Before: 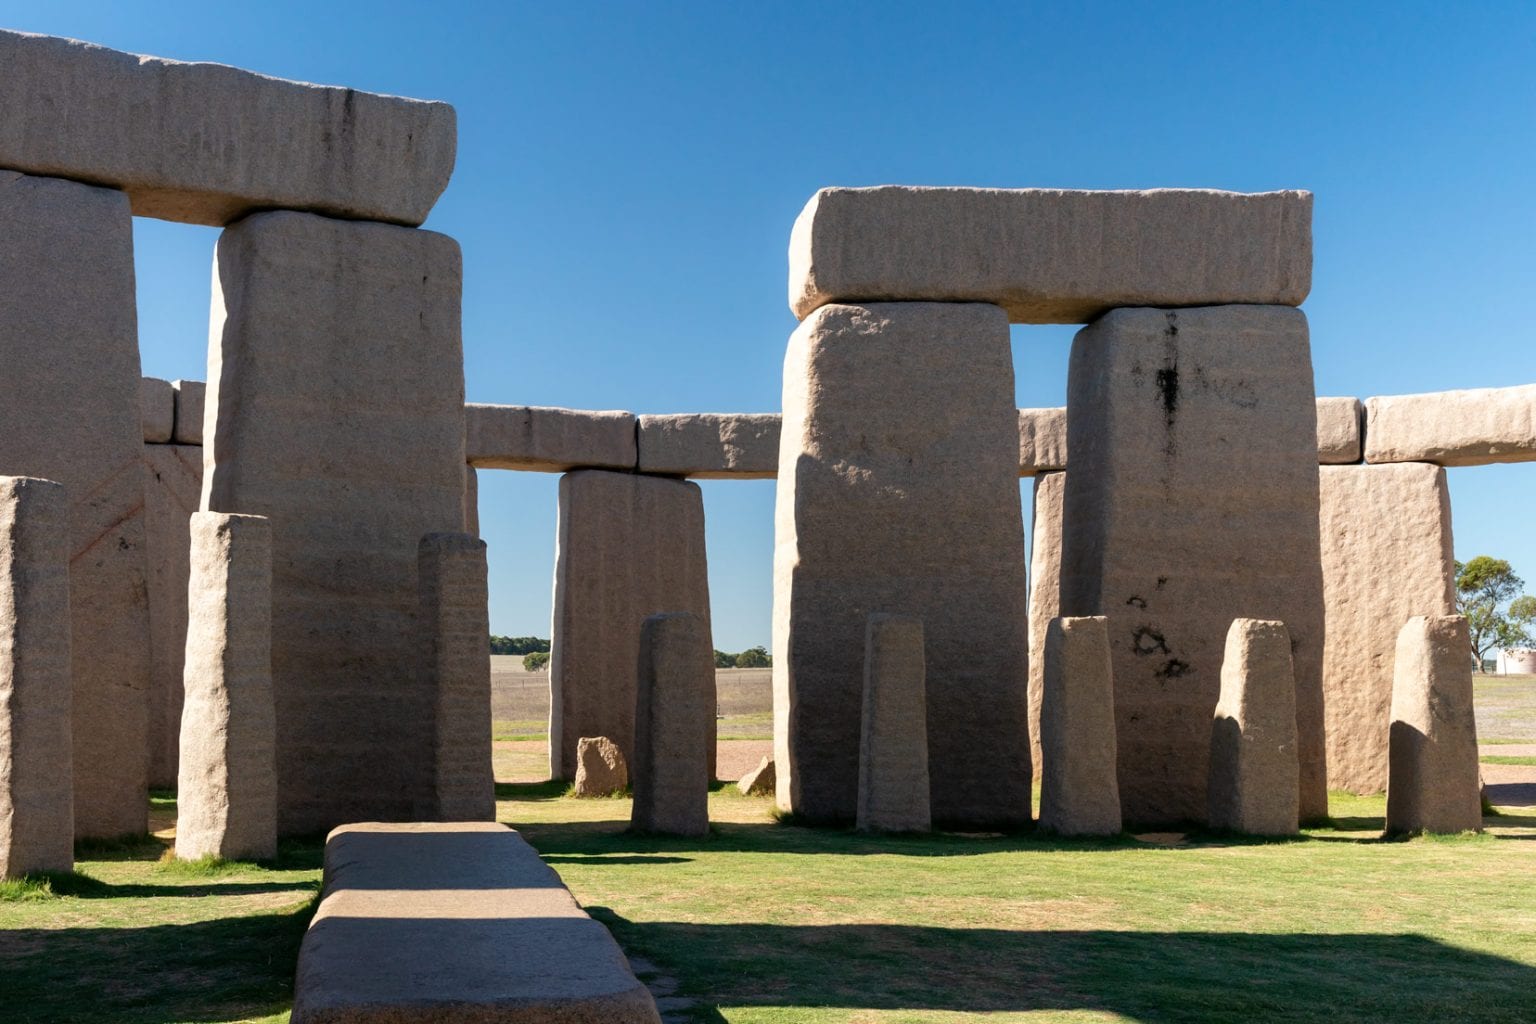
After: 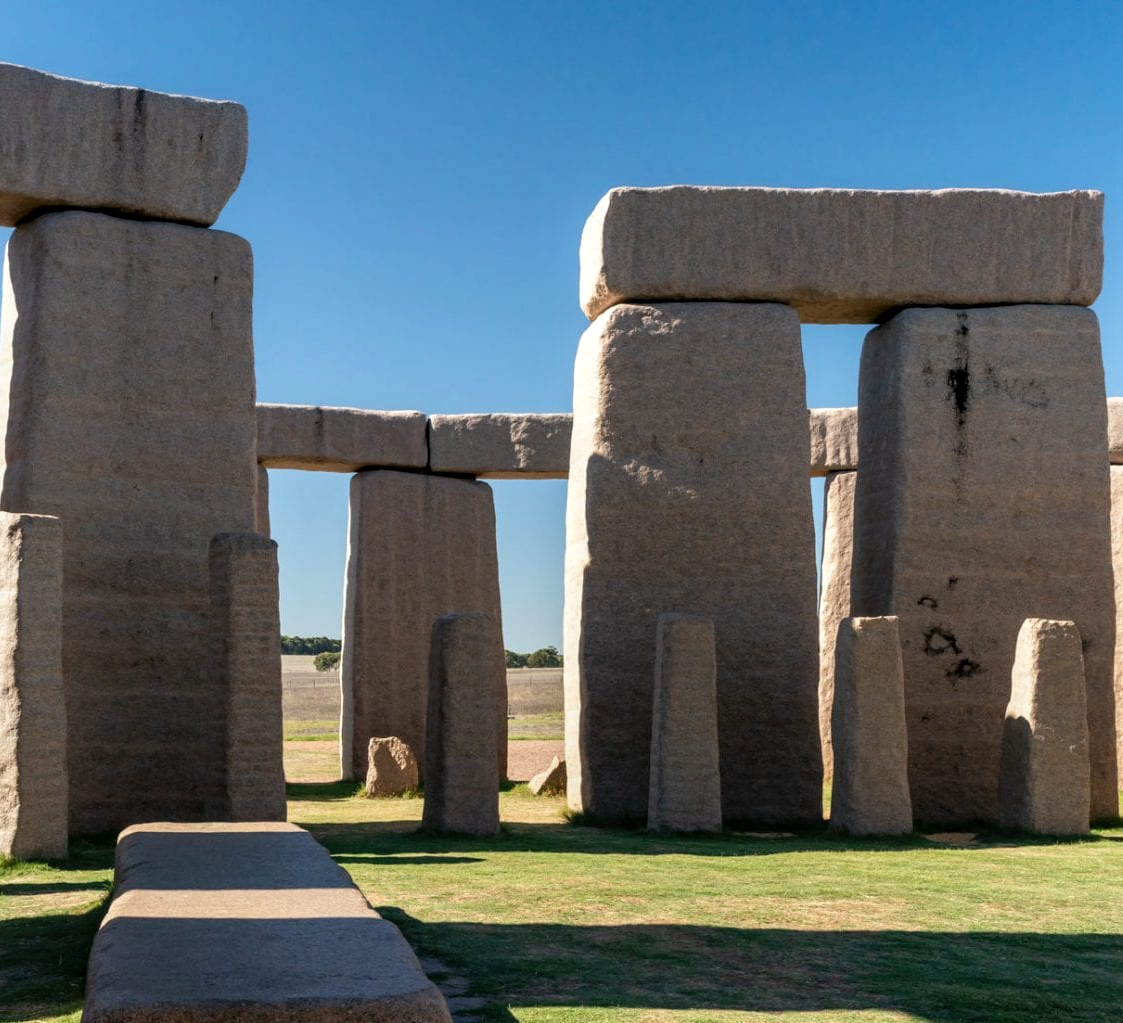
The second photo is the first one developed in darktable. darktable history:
crop: left 13.618%, top 0%, right 13.239%
local contrast: on, module defaults
